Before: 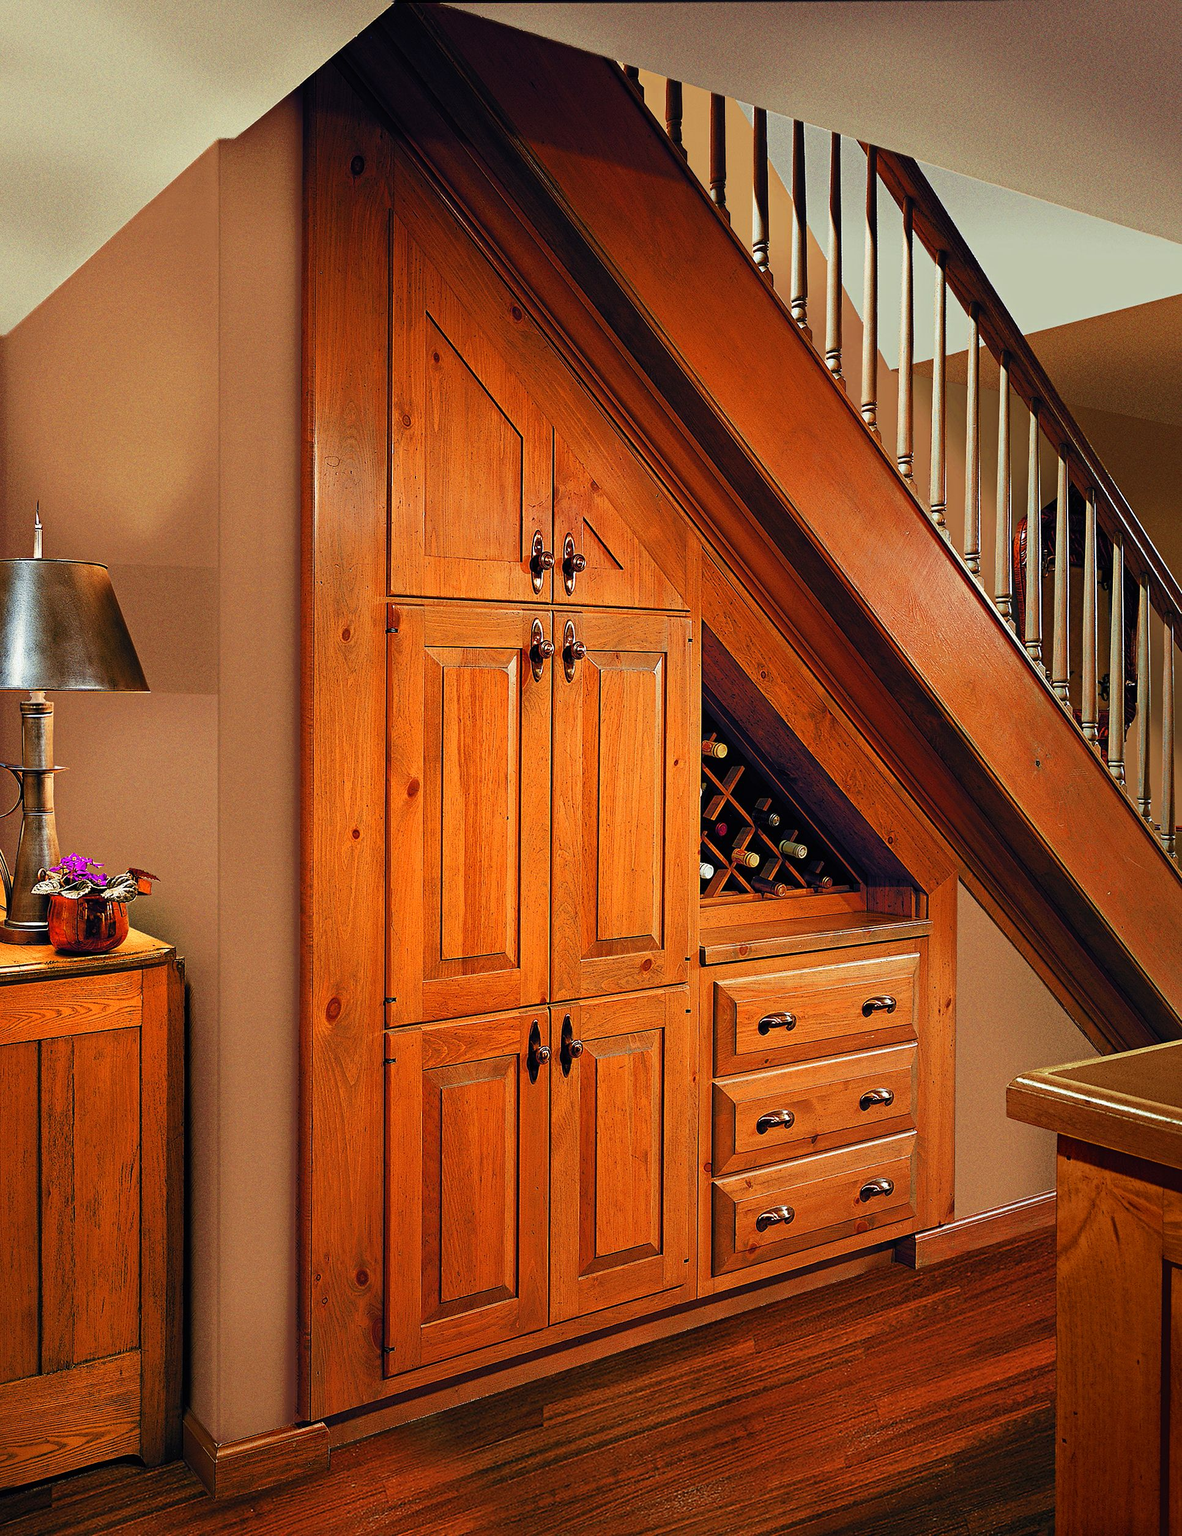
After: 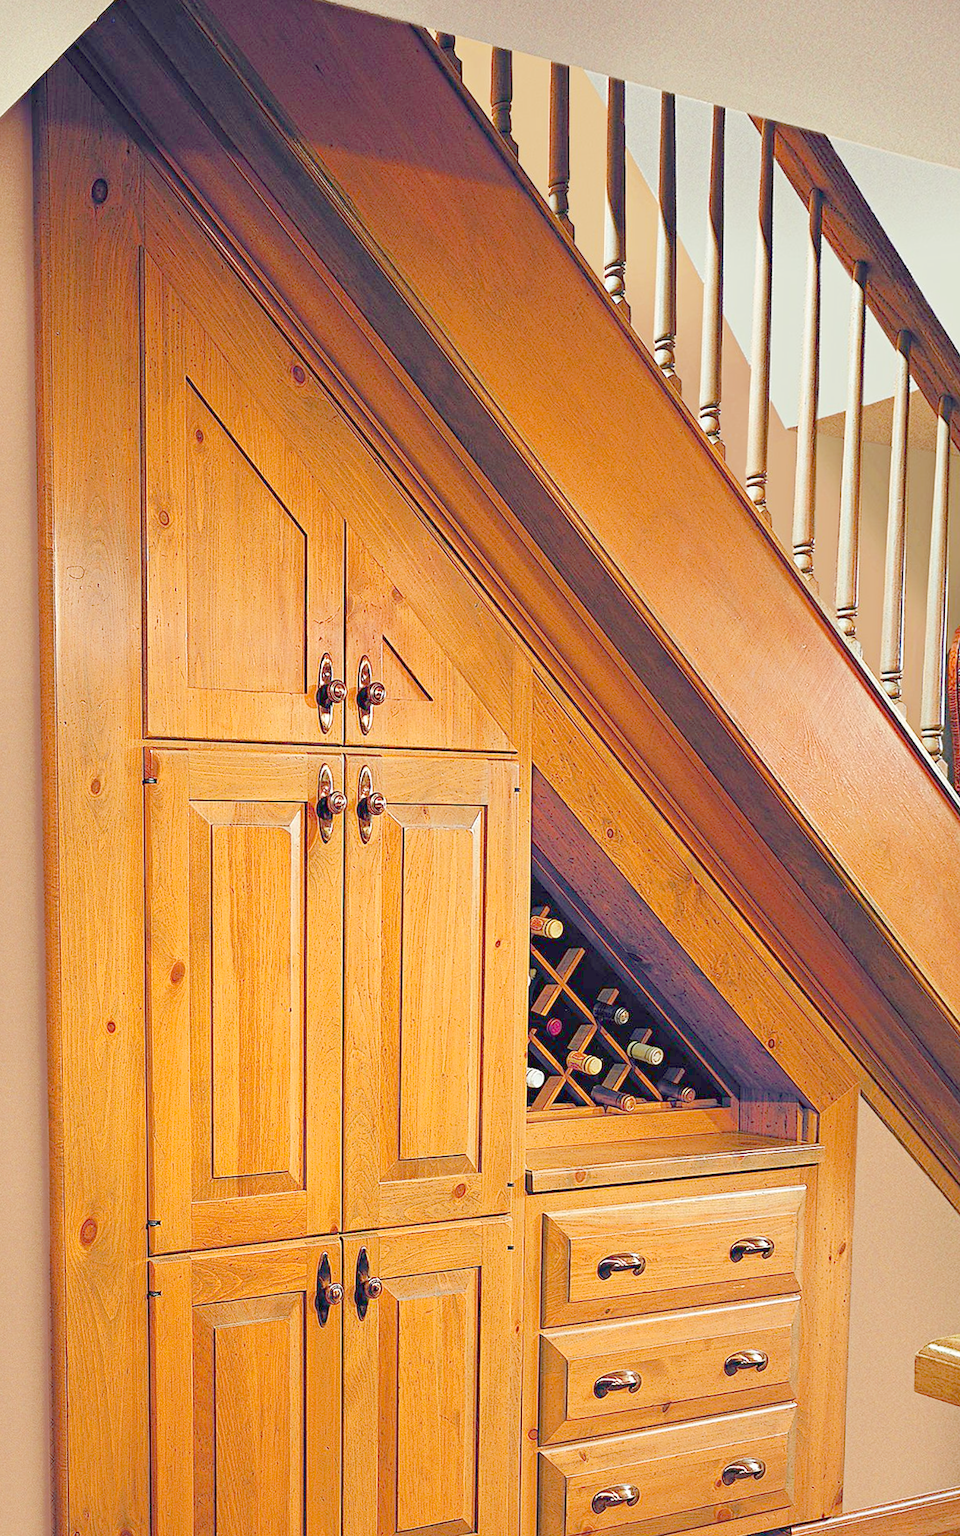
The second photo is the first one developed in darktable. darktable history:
color correction: saturation 1.11
rotate and perspective: rotation 0.062°, lens shift (vertical) 0.115, lens shift (horizontal) -0.133, crop left 0.047, crop right 0.94, crop top 0.061, crop bottom 0.94
crop: left 18.479%, right 12.2%, bottom 13.971%
